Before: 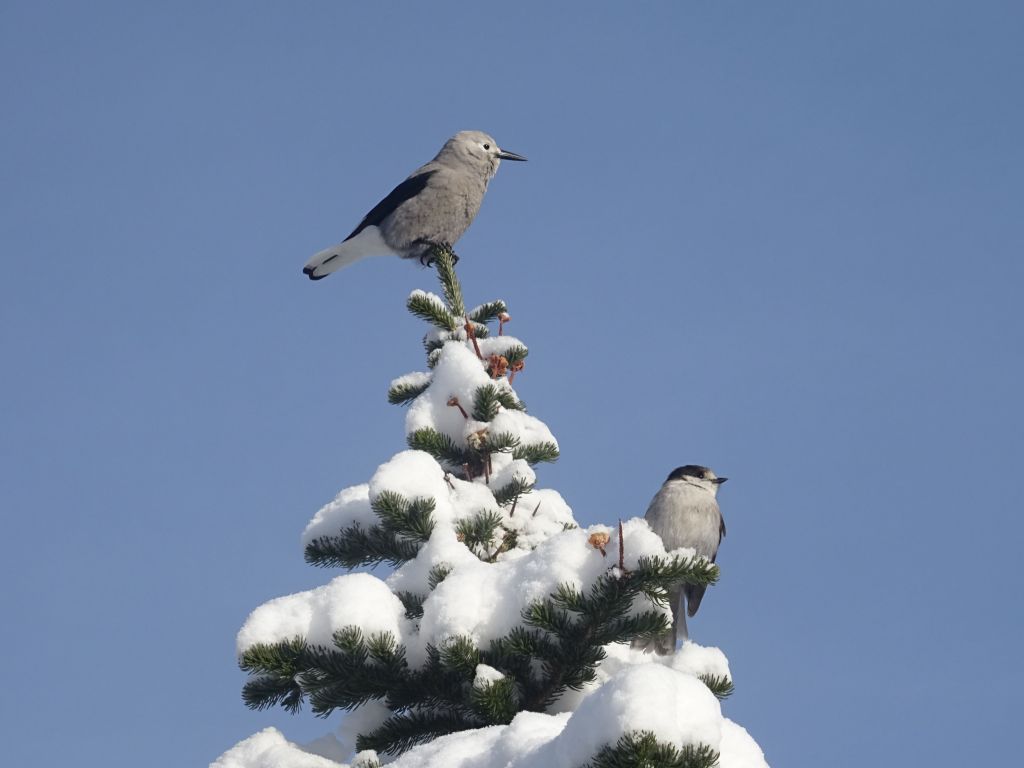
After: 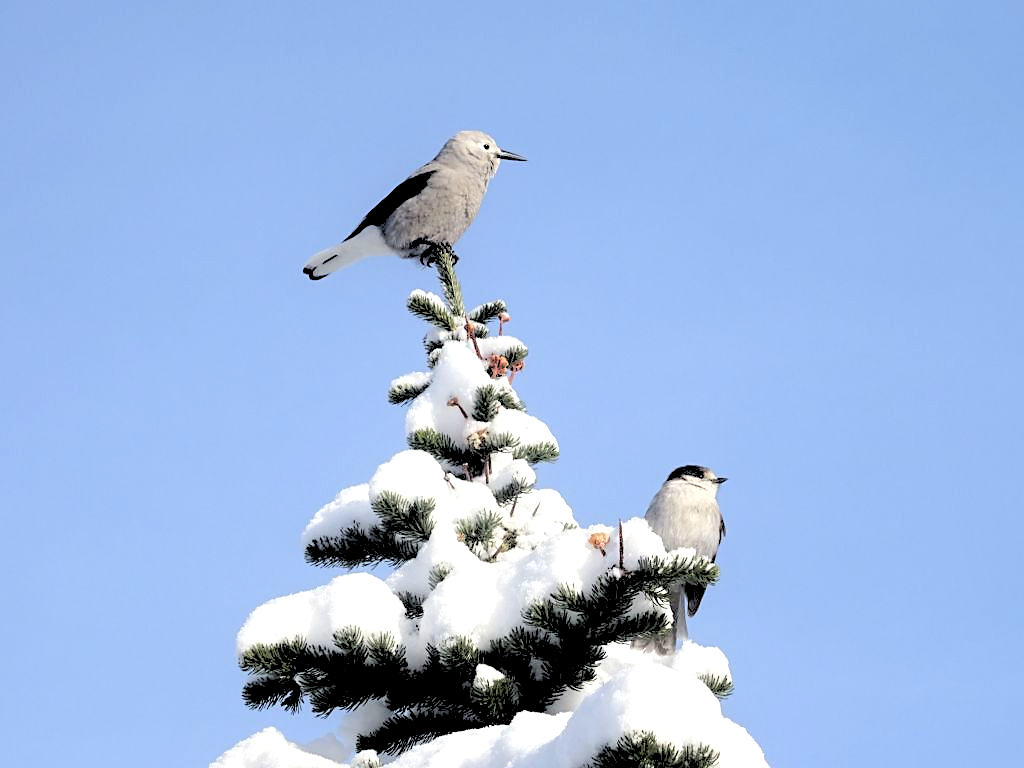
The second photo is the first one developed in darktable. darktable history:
rgb levels: levels [[0.027, 0.429, 0.996], [0, 0.5, 1], [0, 0.5, 1]]
tone equalizer: -8 EV 0.001 EV, -7 EV -0.002 EV, -6 EV 0.002 EV, -5 EV -0.03 EV, -4 EV -0.116 EV, -3 EV -0.169 EV, -2 EV 0.24 EV, -1 EV 0.702 EV, +0 EV 0.493 EV
sharpen: radius 1.272, amount 0.305, threshold 0
